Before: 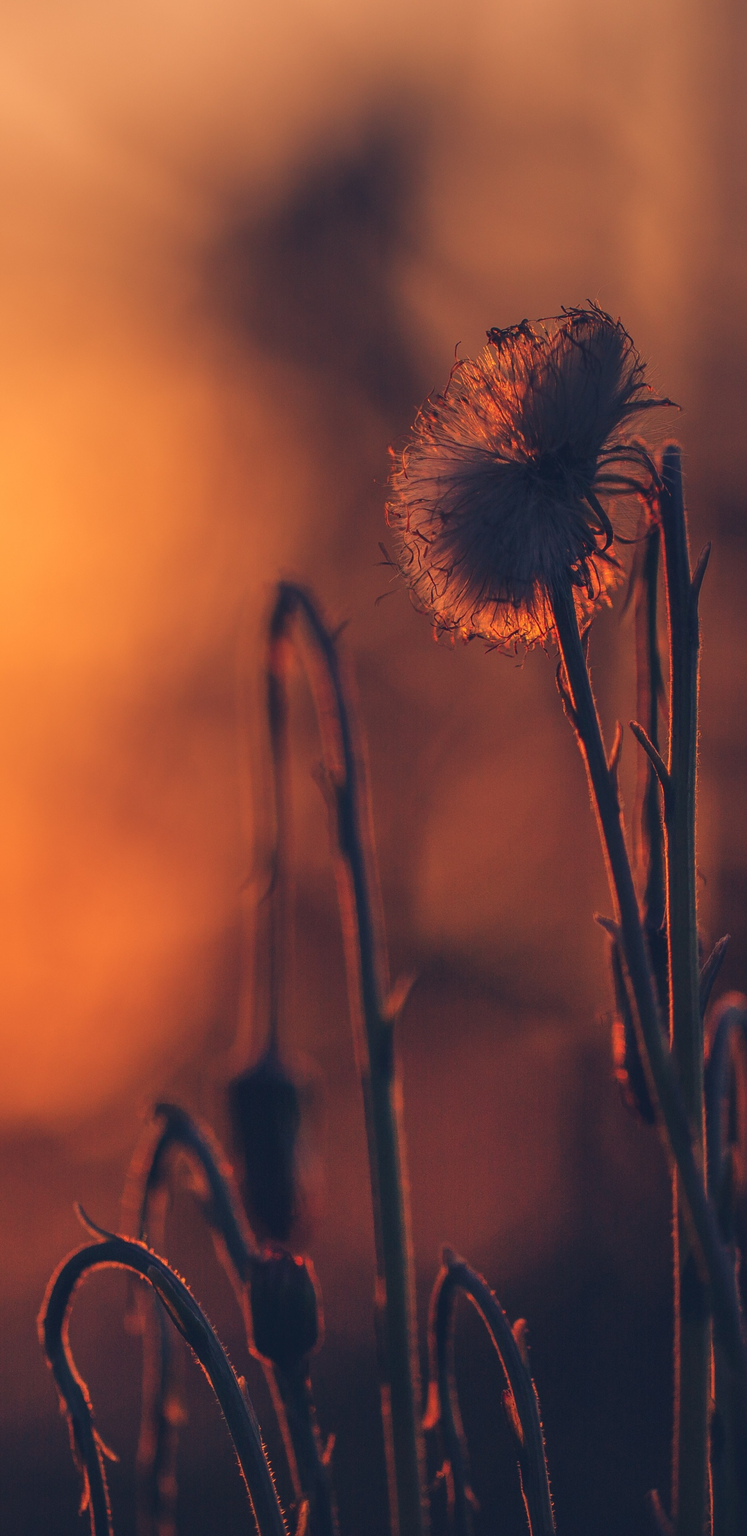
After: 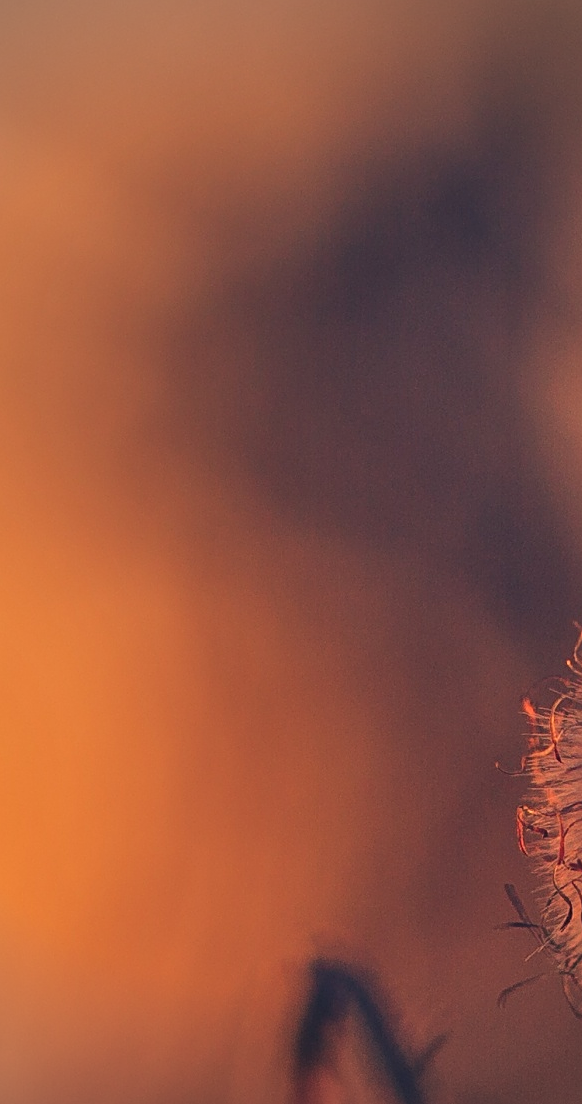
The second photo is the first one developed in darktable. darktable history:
crop: left 15.687%, top 5.456%, right 43.797%, bottom 56.838%
vignetting: on, module defaults
shadows and highlights: shadows 52.47, shadows color adjustment 98.01%, highlights color adjustment 57.84%, soften with gaussian
sharpen: on, module defaults
